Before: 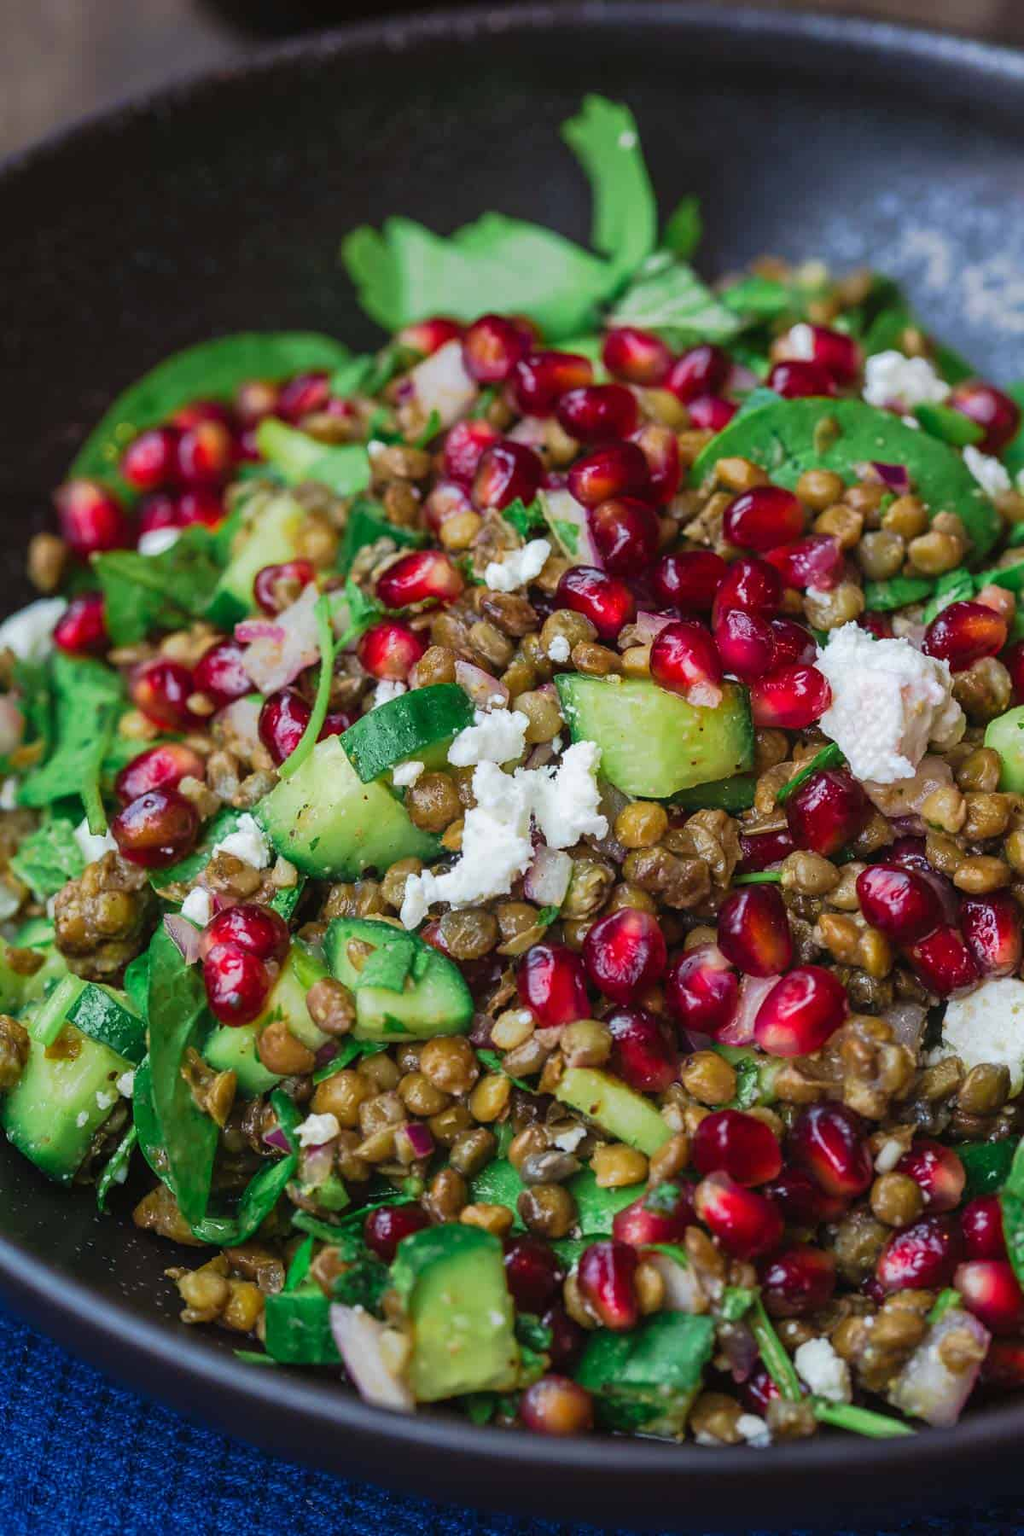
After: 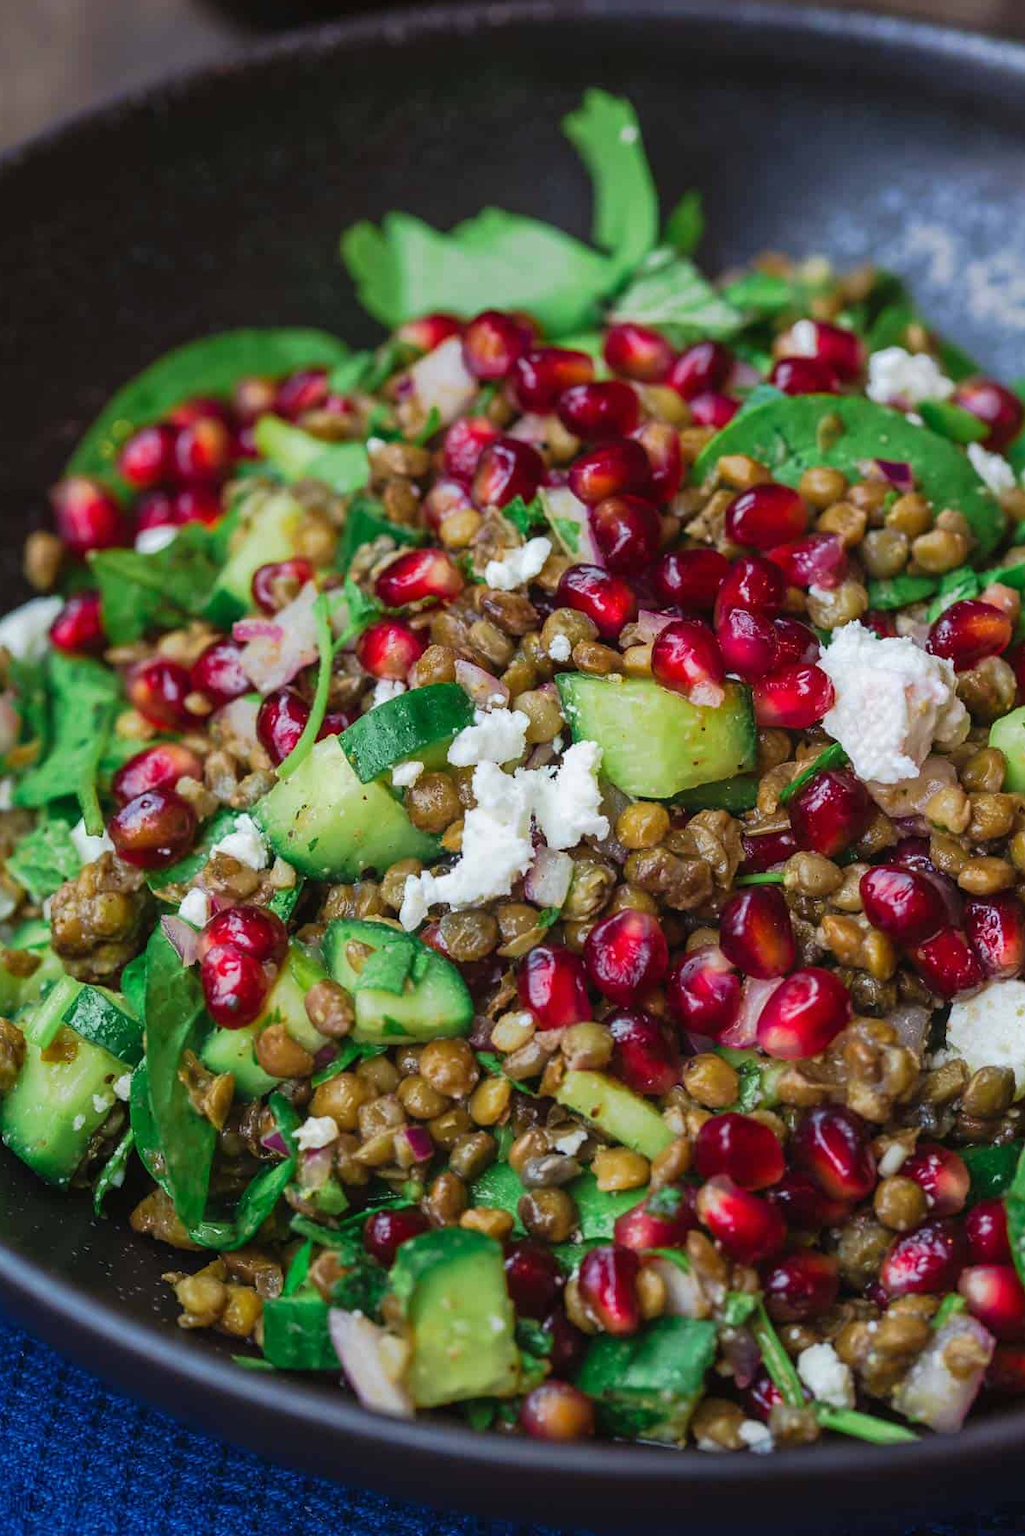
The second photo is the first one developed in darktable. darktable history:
crop: left 0.434%, top 0.485%, right 0.244%, bottom 0.386%
tone equalizer: on, module defaults
